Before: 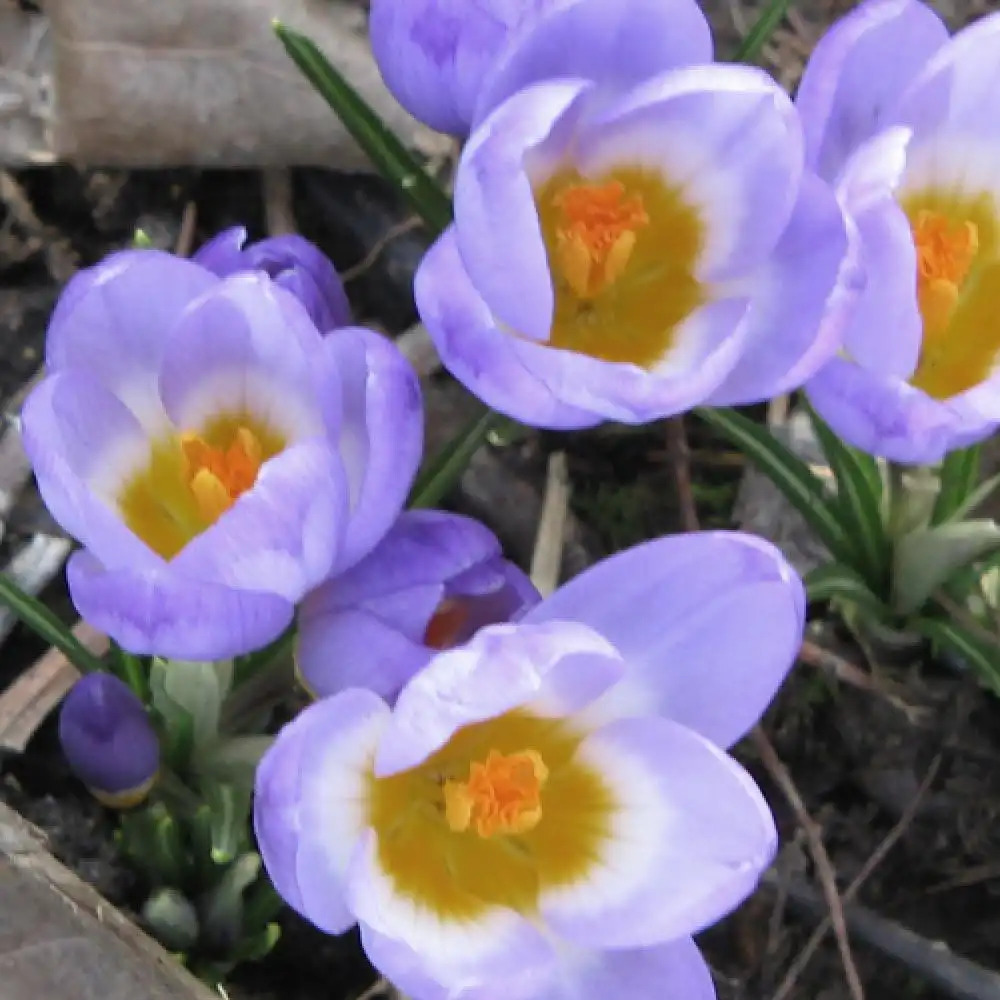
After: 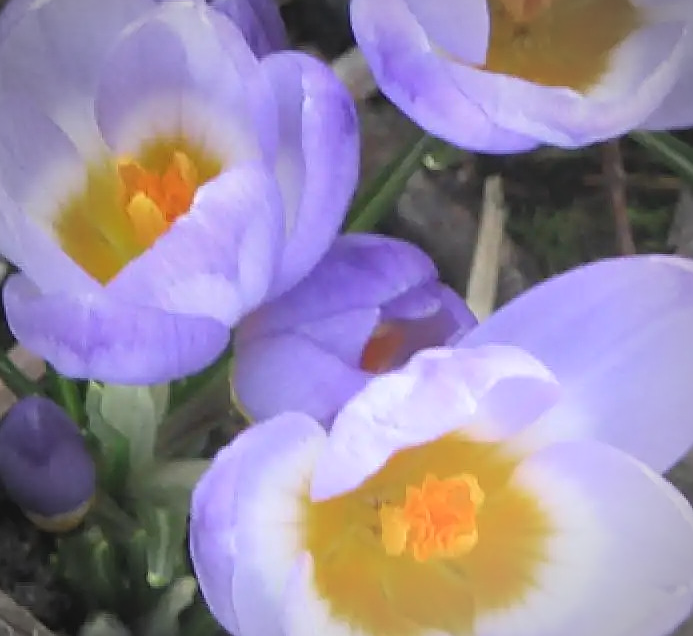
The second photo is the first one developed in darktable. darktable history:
crop: left 6.488%, top 27.668%, right 24.183%, bottom 8.656%
bloom: size 38%, threshold 95%, strength 30%
sharpen: on, module defaults
vignetting: fall-off start 71.74%
